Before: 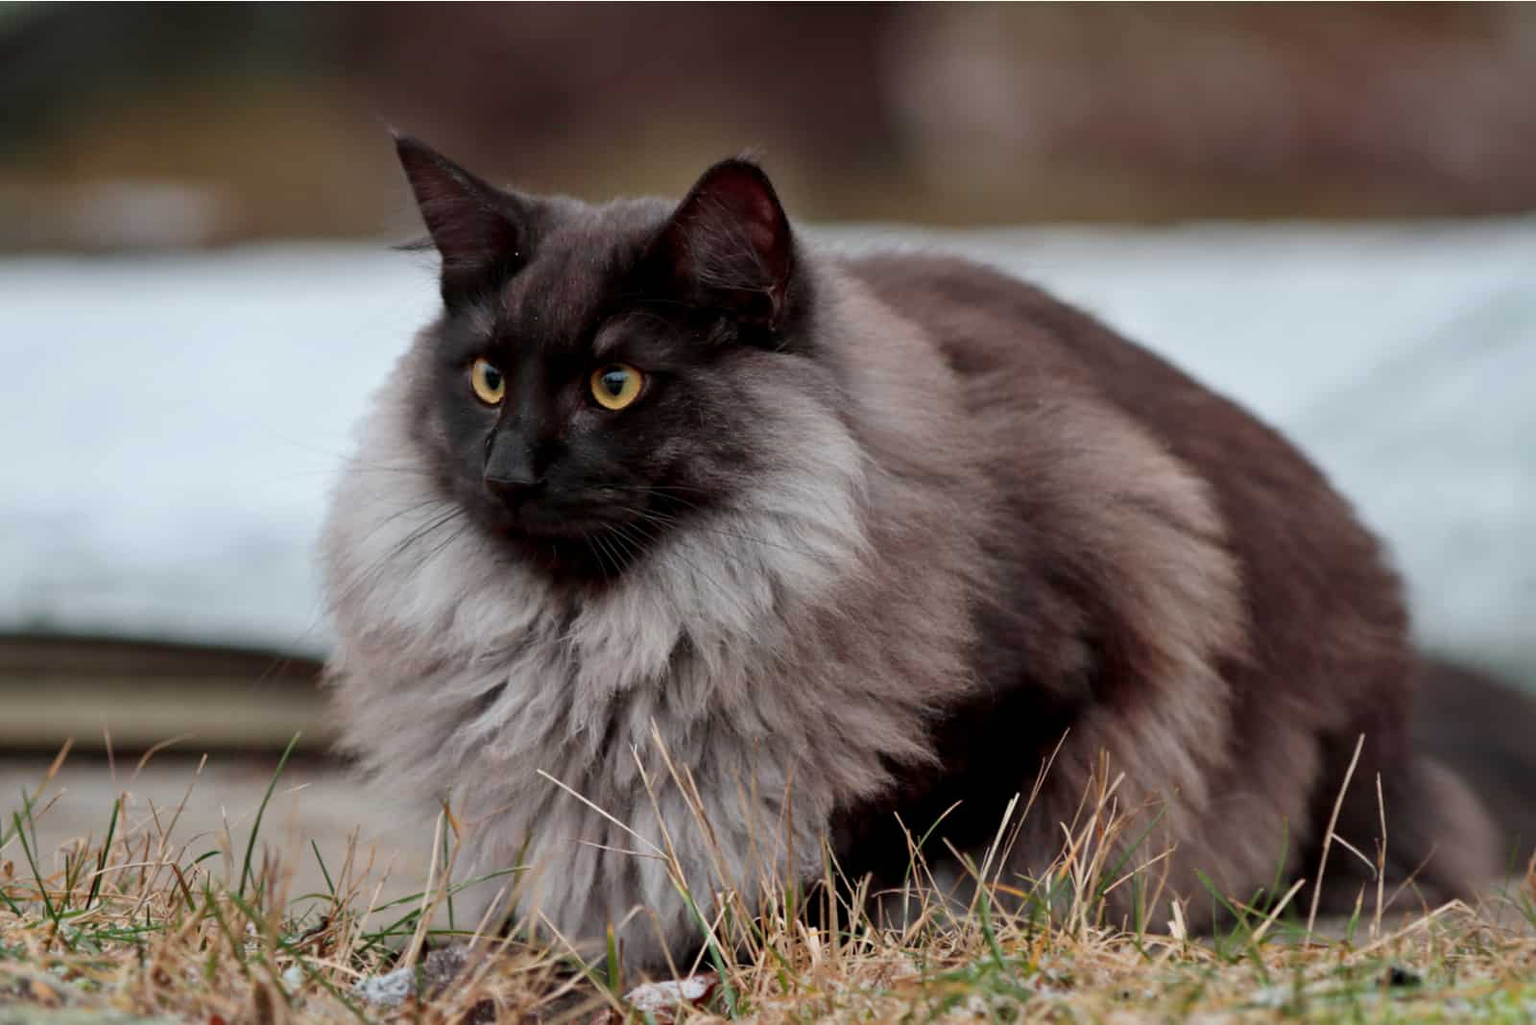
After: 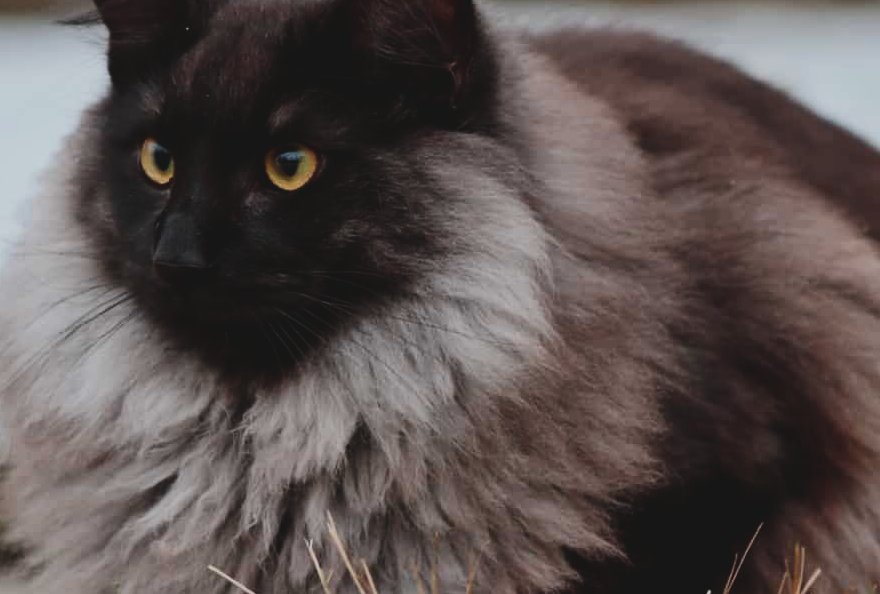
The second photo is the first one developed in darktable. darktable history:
exposure: black level correction -0.042, exposure 0.059 EV, compensate highlight preservation false
crop and rotate: left 21.98%, top 22.128%, right 23.014%, bottom 22.167%
contrast brightness saturation: contrast 0.216, brightness -0.191, saturation 0.244
filmic rgb: black relative exposure -7.65 EV, white relative exposure 4.56 EV, threshold 3.06 EV, hardness 3.61, enable highlight reconstruction true
